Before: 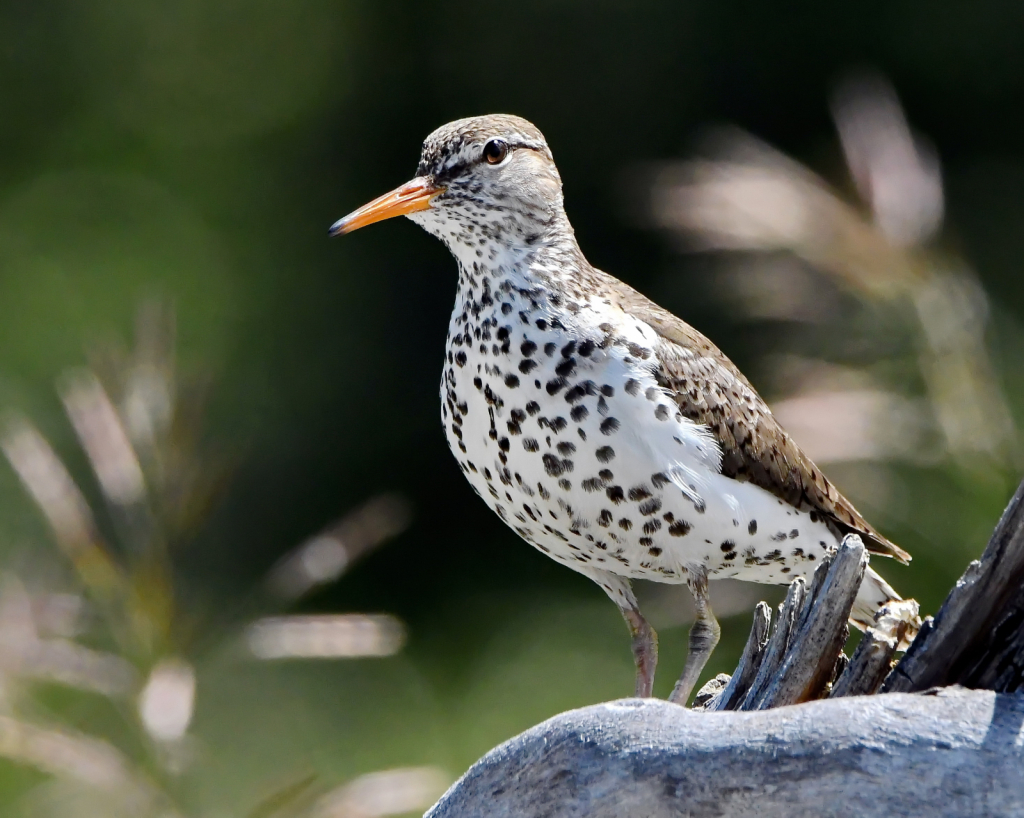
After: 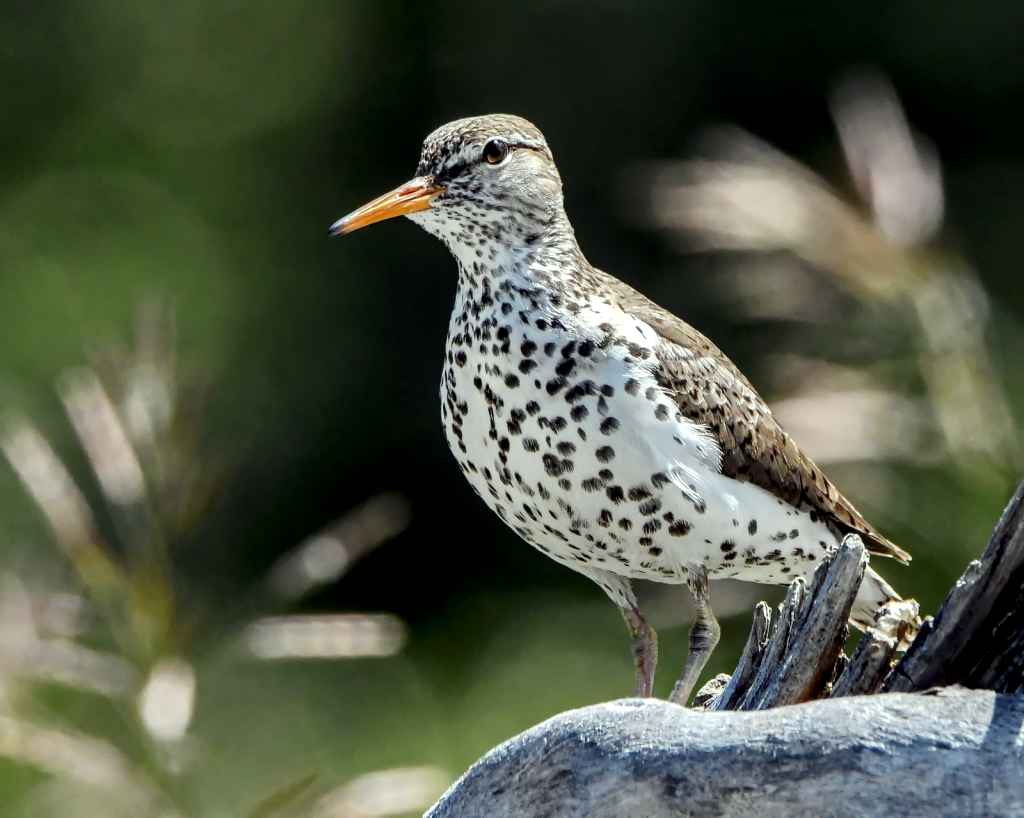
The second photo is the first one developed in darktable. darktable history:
color correction: highlights a* -4.64, highlights b* 5.05, saturation 0.961
local contrast: detail 142%
